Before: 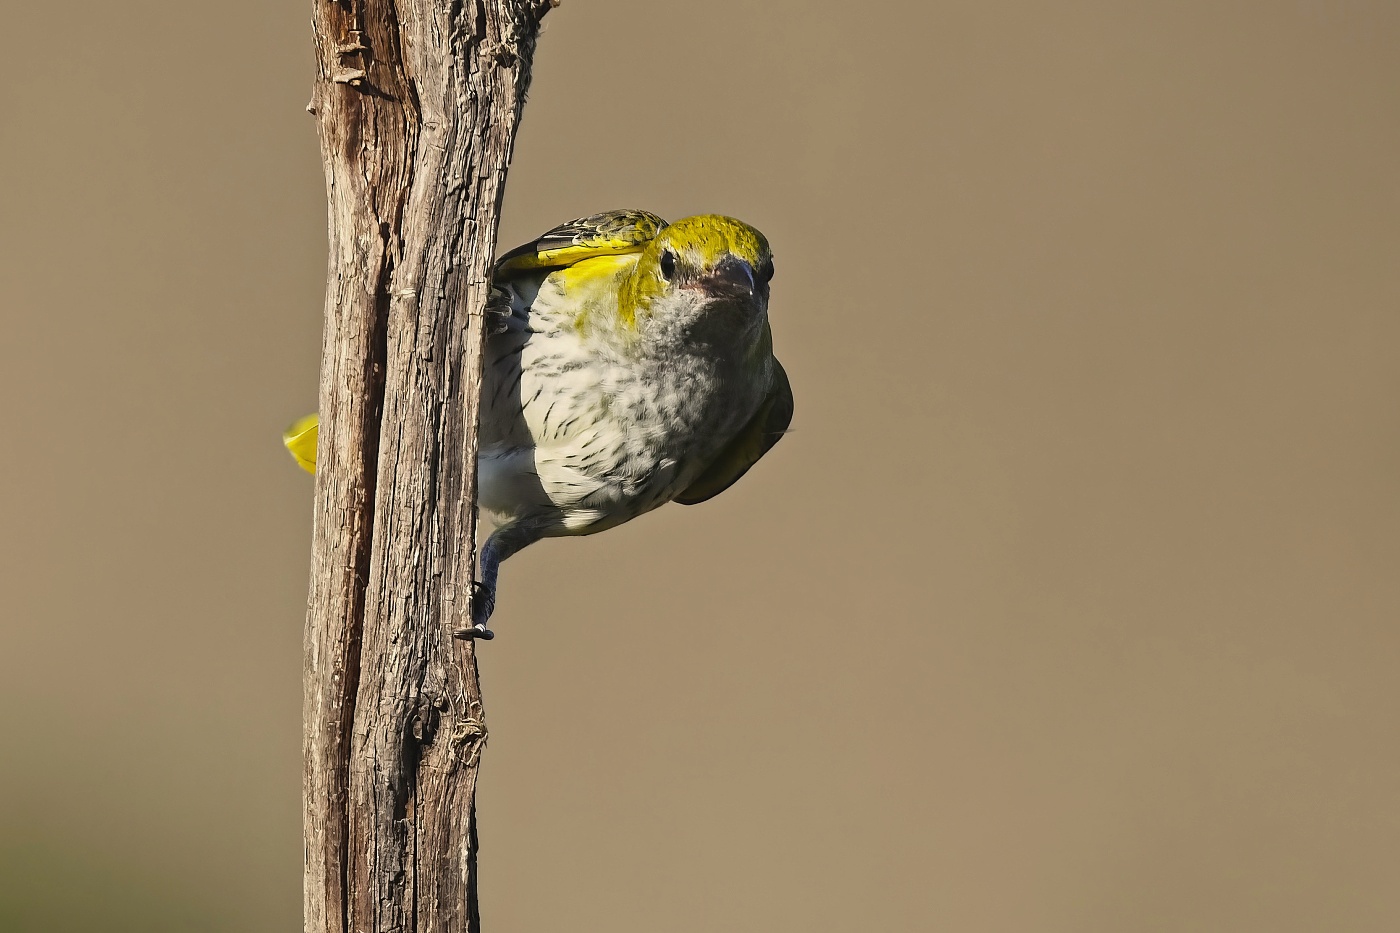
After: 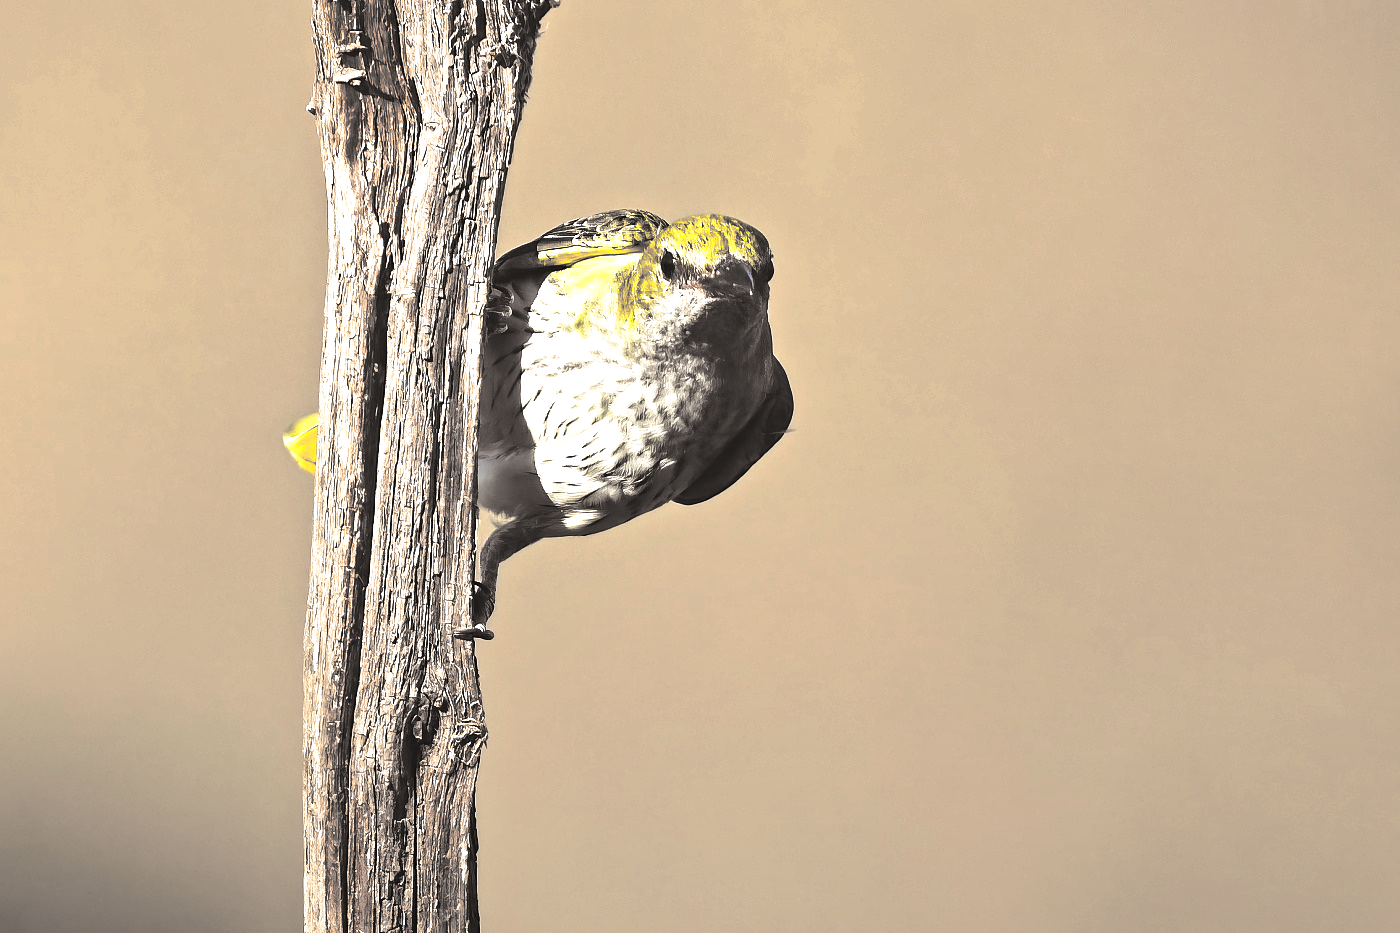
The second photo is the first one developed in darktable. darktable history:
exposure: black level correction 0, exposure 1 EV, compensate exposure bias true, compensate highlight preservation false
graduated density: rotation -180°, offset 24.95
shadows and highlights: shadows 20.91, highlights -35.45, soften with gaussian
split-toning: shadows › hue 26°, shadows › saturation 0.09, highlights › hue 40°, highlights › saturation 0.18, balance -63, compress 0%
